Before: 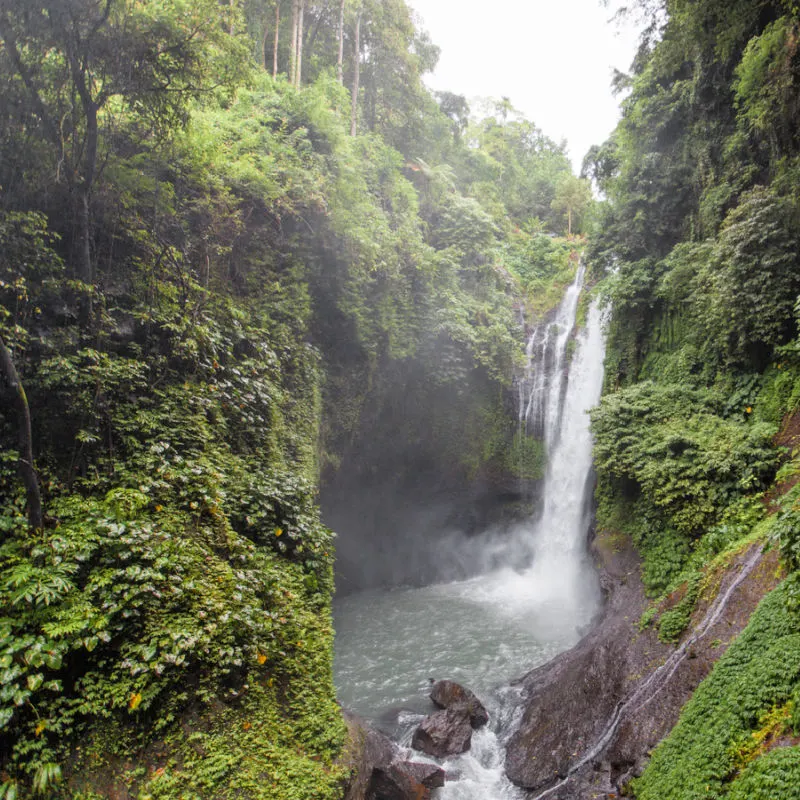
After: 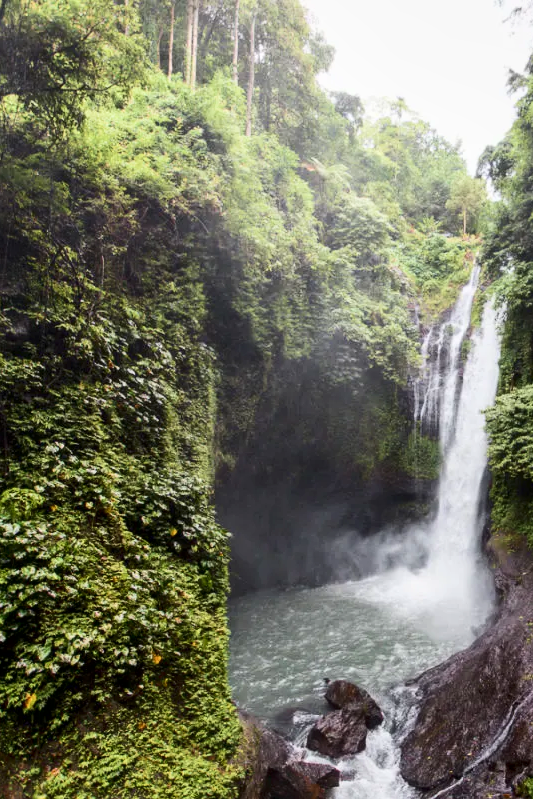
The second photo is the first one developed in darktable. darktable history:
crop and rotate: left 13.334%, right 19.984%
velvia: on, module defaults
exposure: black level correction 0.002, exposure -0.2 EV, compensate highlight preservation false
local contrast: mode bilateral grid, contrast 19, coarseness 51, detail 119%, midtone range 0.2
contrast brightness saturation: contrast 0.287
tone equalizer: edges refinement/feathering 500, mask exposure compensation -1.57 EV, preserve details no
